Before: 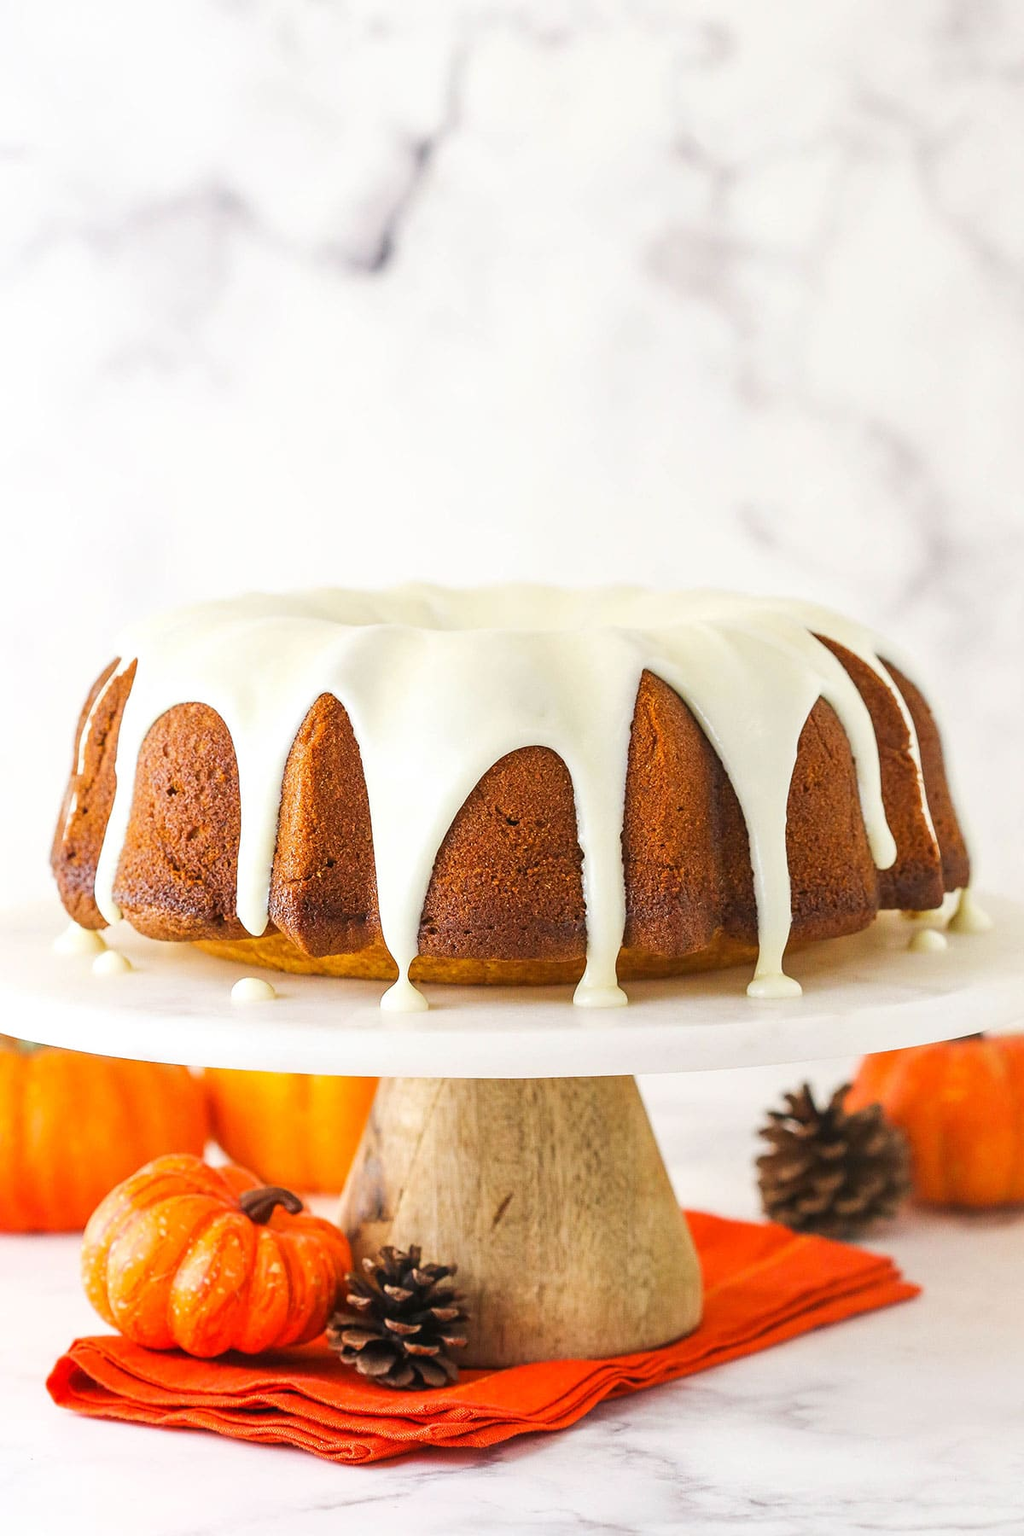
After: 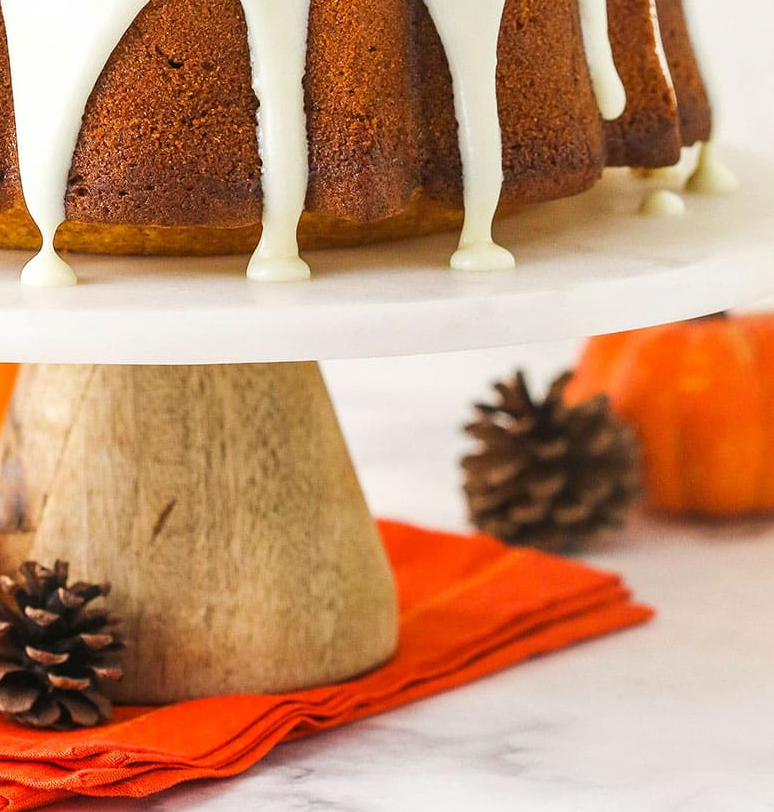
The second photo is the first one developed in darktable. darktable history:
crop and rotate: left 35.455%, top 49.987%, bottom 4.892%
